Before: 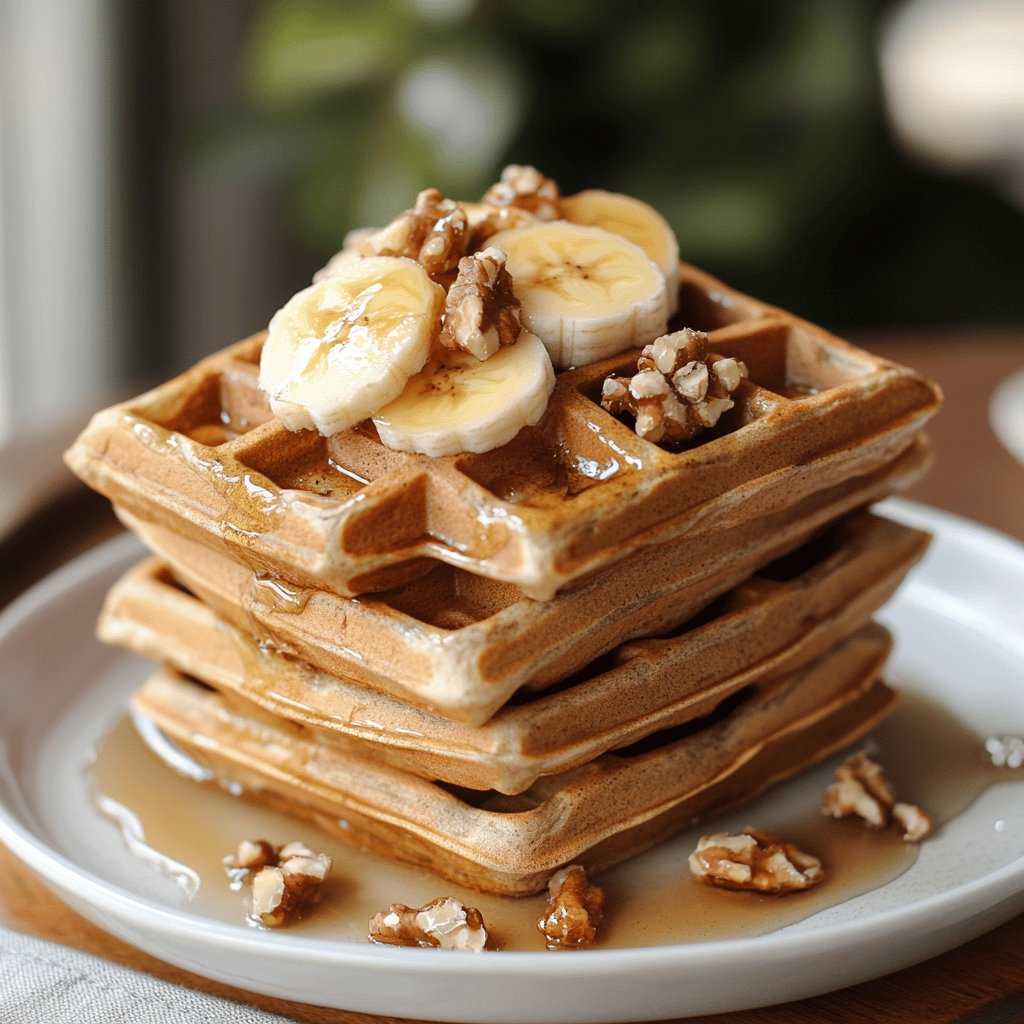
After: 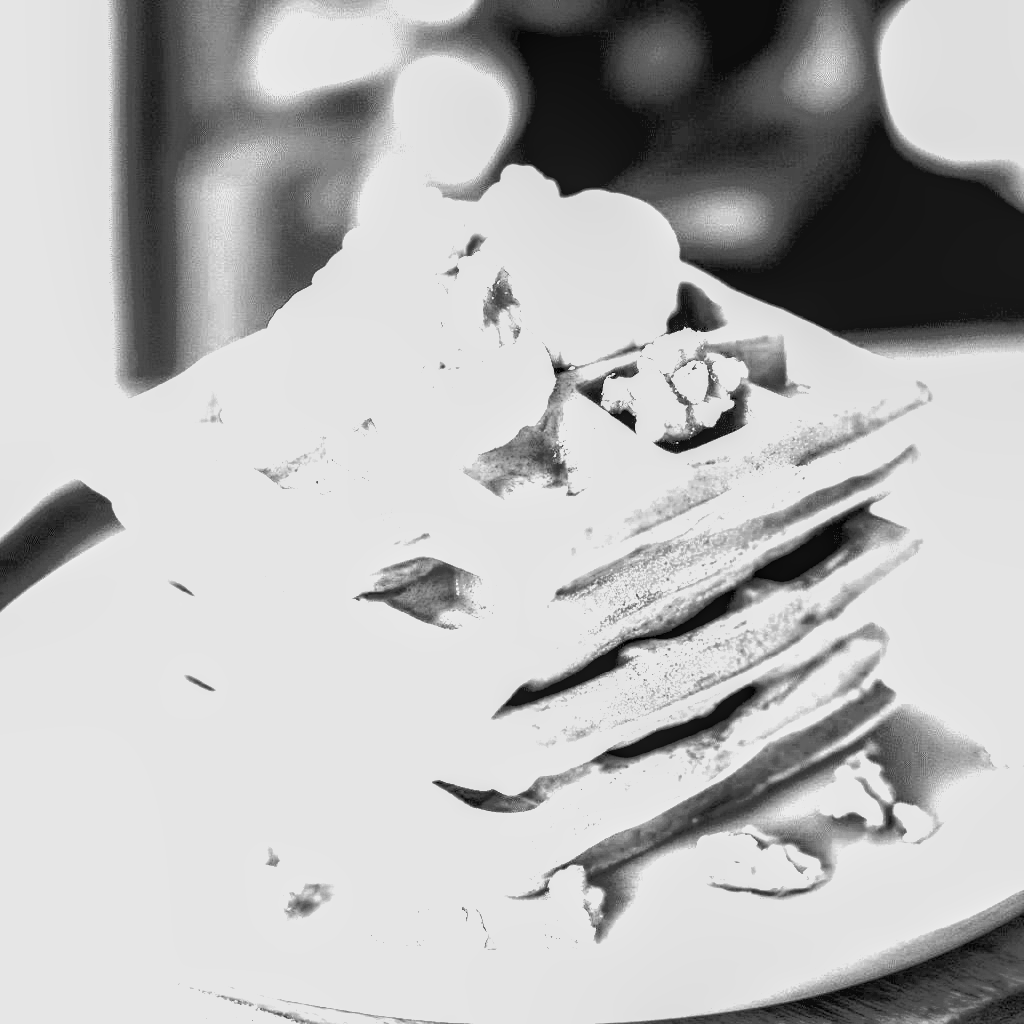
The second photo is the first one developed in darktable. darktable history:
local contrast: on, module defaults
exposure: black level correction 0, exposure 0.5 EV, compensate exposure bias true, compensate highlight preservation false
contrast brightness saturation: contrast 0.04, saturation 0.07
color balance rgb: perceptual saturation grading › global saturation 25%, perceptual brilliance grading › mid-tones 10%, perceptual brilliance grading › shadows 15%, global vibrance 20%
levels: levels [0.514, 0.759, 1]
white balance: red 8, blue 8
monochrome: a 26.22, b 42.67, size 0.8
filmic rgb: hardness 4.17
